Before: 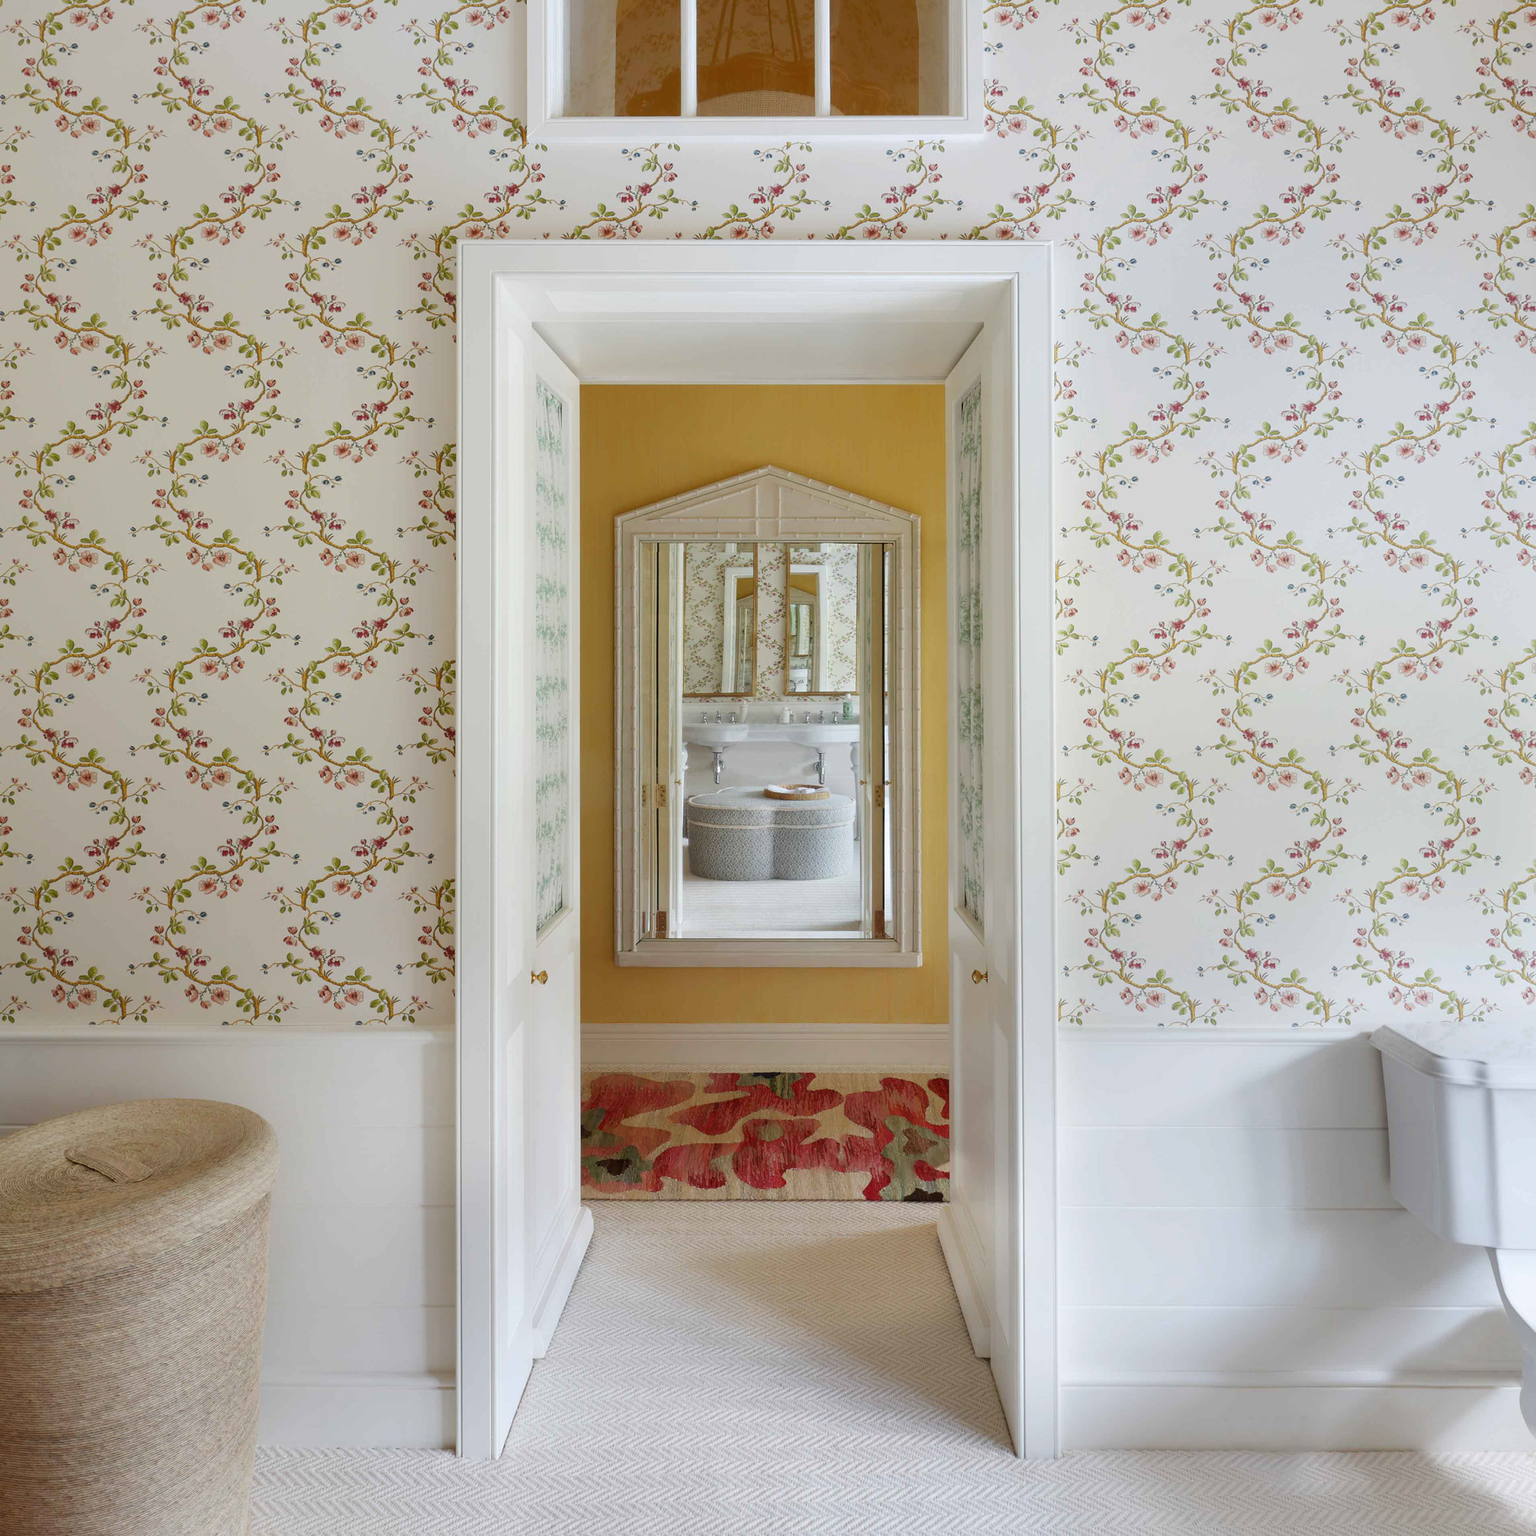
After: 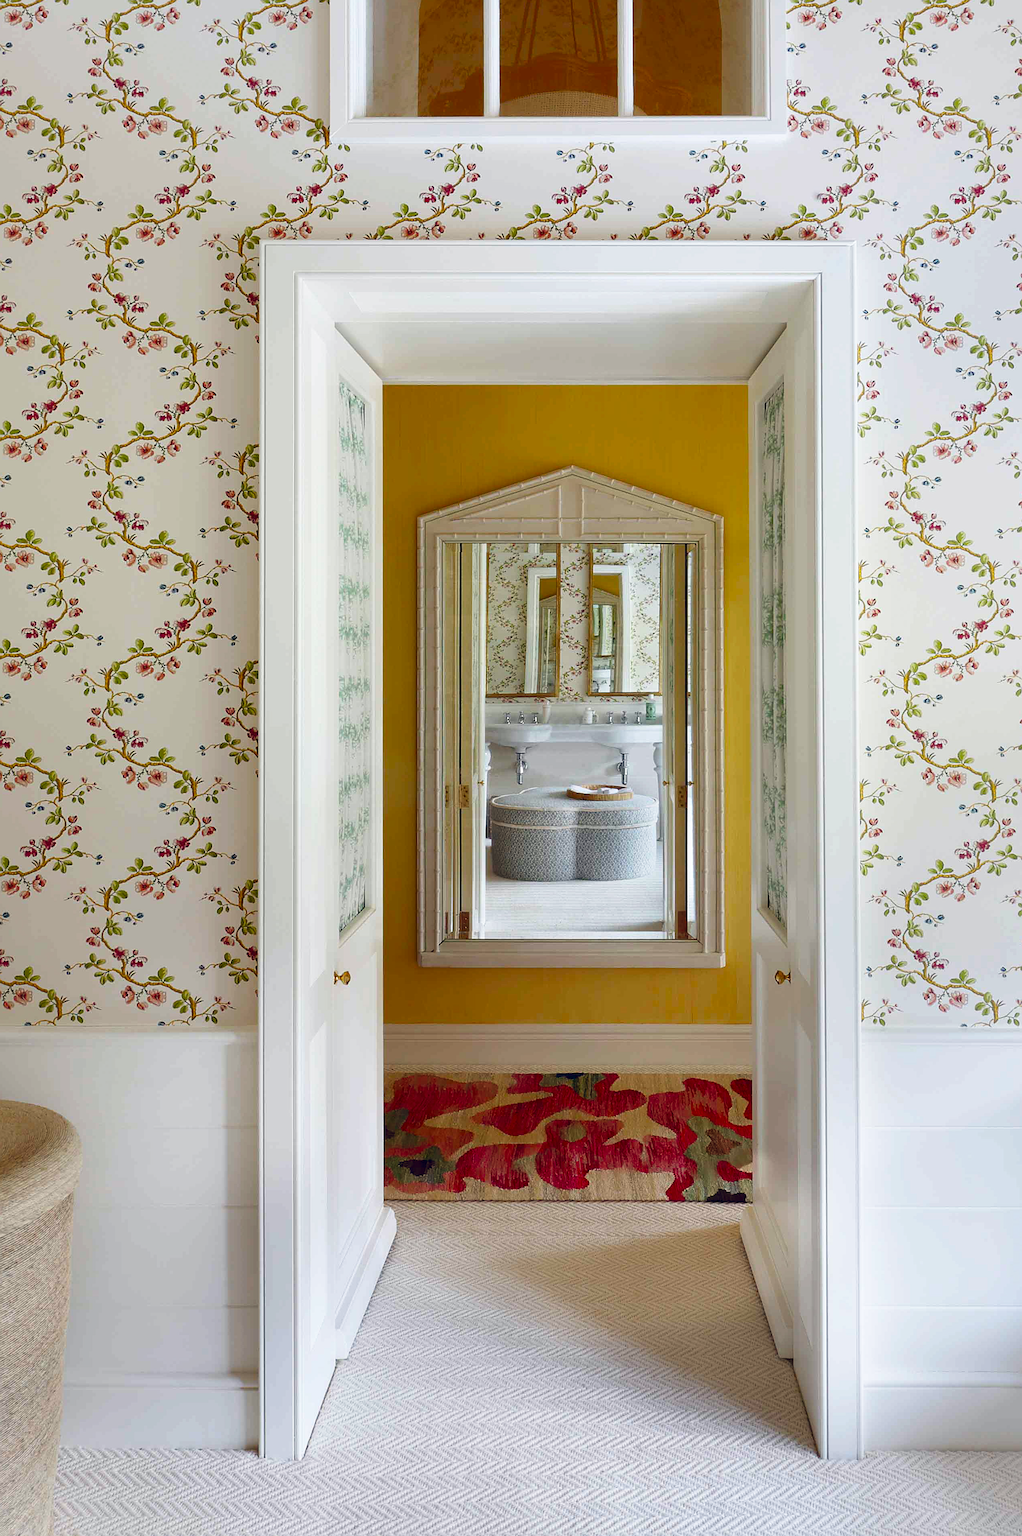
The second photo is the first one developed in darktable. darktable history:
color balance rgb: global offset › chroma 0.13%, global offset › hue 253.67°, perceptual saturation grading › global saturation 29.643%
tone curve: curves: ch0 [(0, 0) (0.003, 0.003) (0.011, 0.012) (0.025, 0.027) (0.044, 0.048) (0.069, 0.075) (0.1, 0.108) (0.136, 0.147) (0.177, 0.192) (0.224, 0.243) (0.277, 0.3) (0.335, 0.363) (0.399, 0.433) (0.468, 0.508) (0.543, 0.589) (0.623, 0.676) (0.709, 0.769) (0.801, 0.868) (0.898, 0.949) (1, 1)], preserve colors none
crop and rotate: left 12.865%, right 20.551%
contrast brightness saturation: contrast 0.07, brightness -0.132, saturation 0.052
sharpen: on, module defaults
